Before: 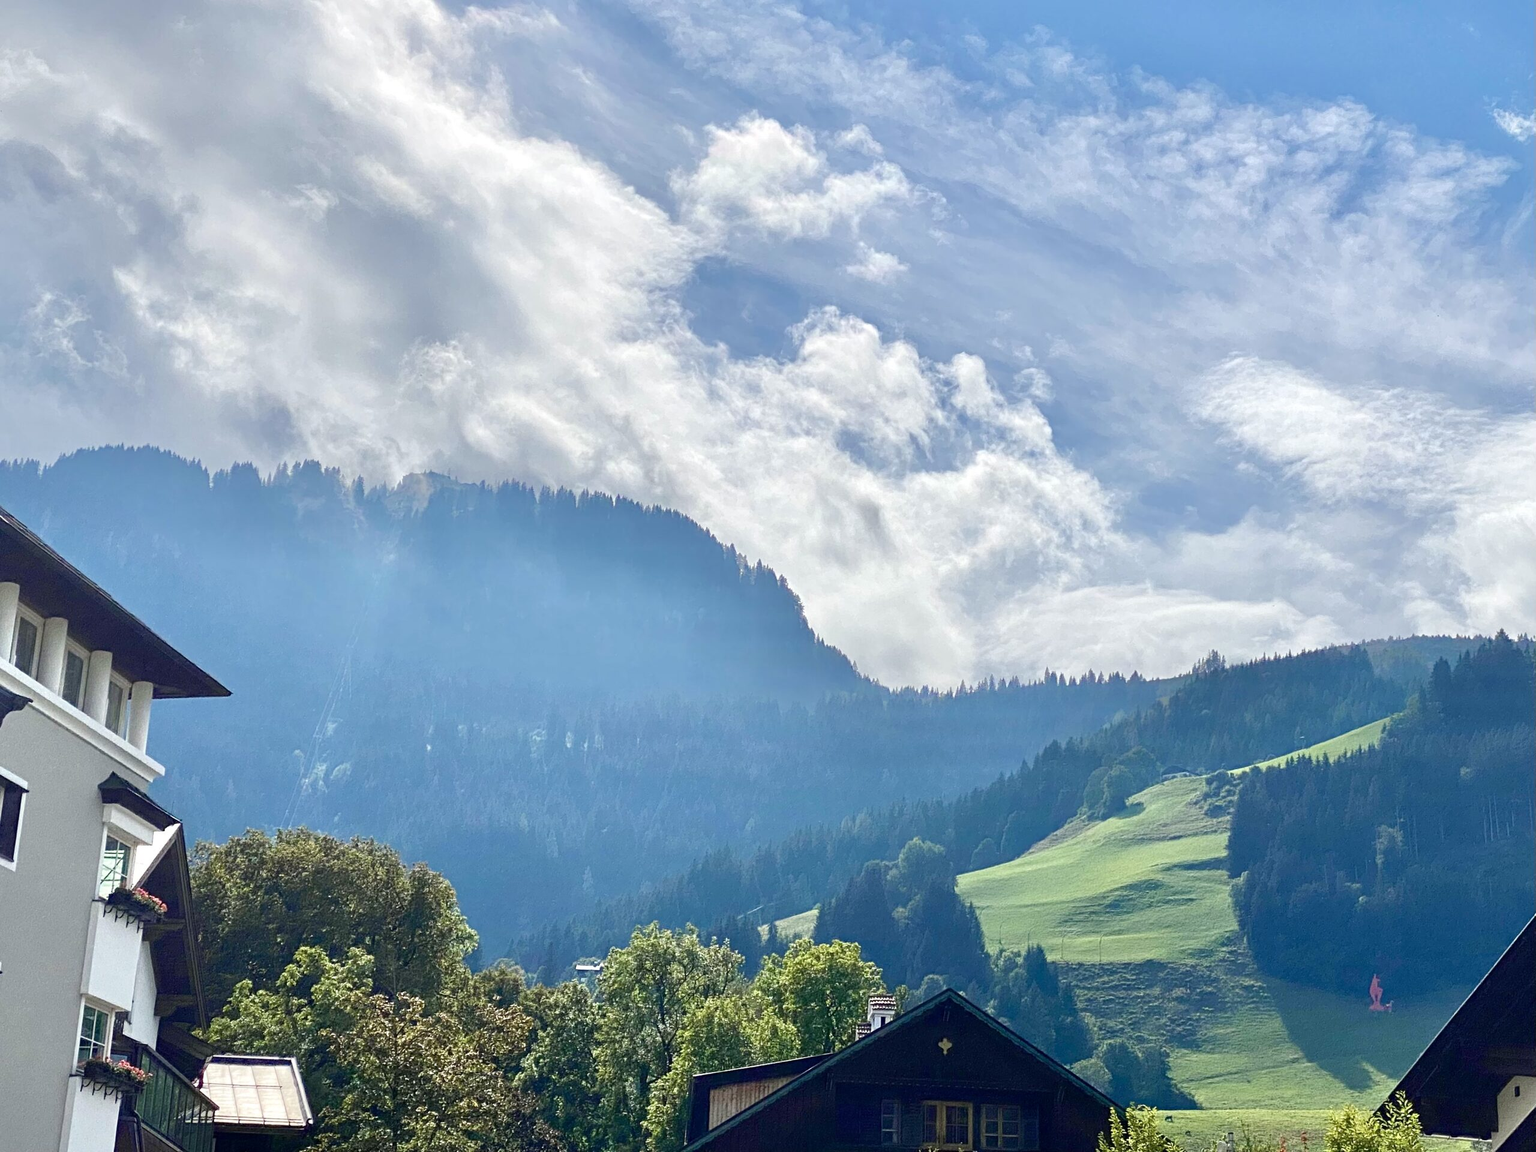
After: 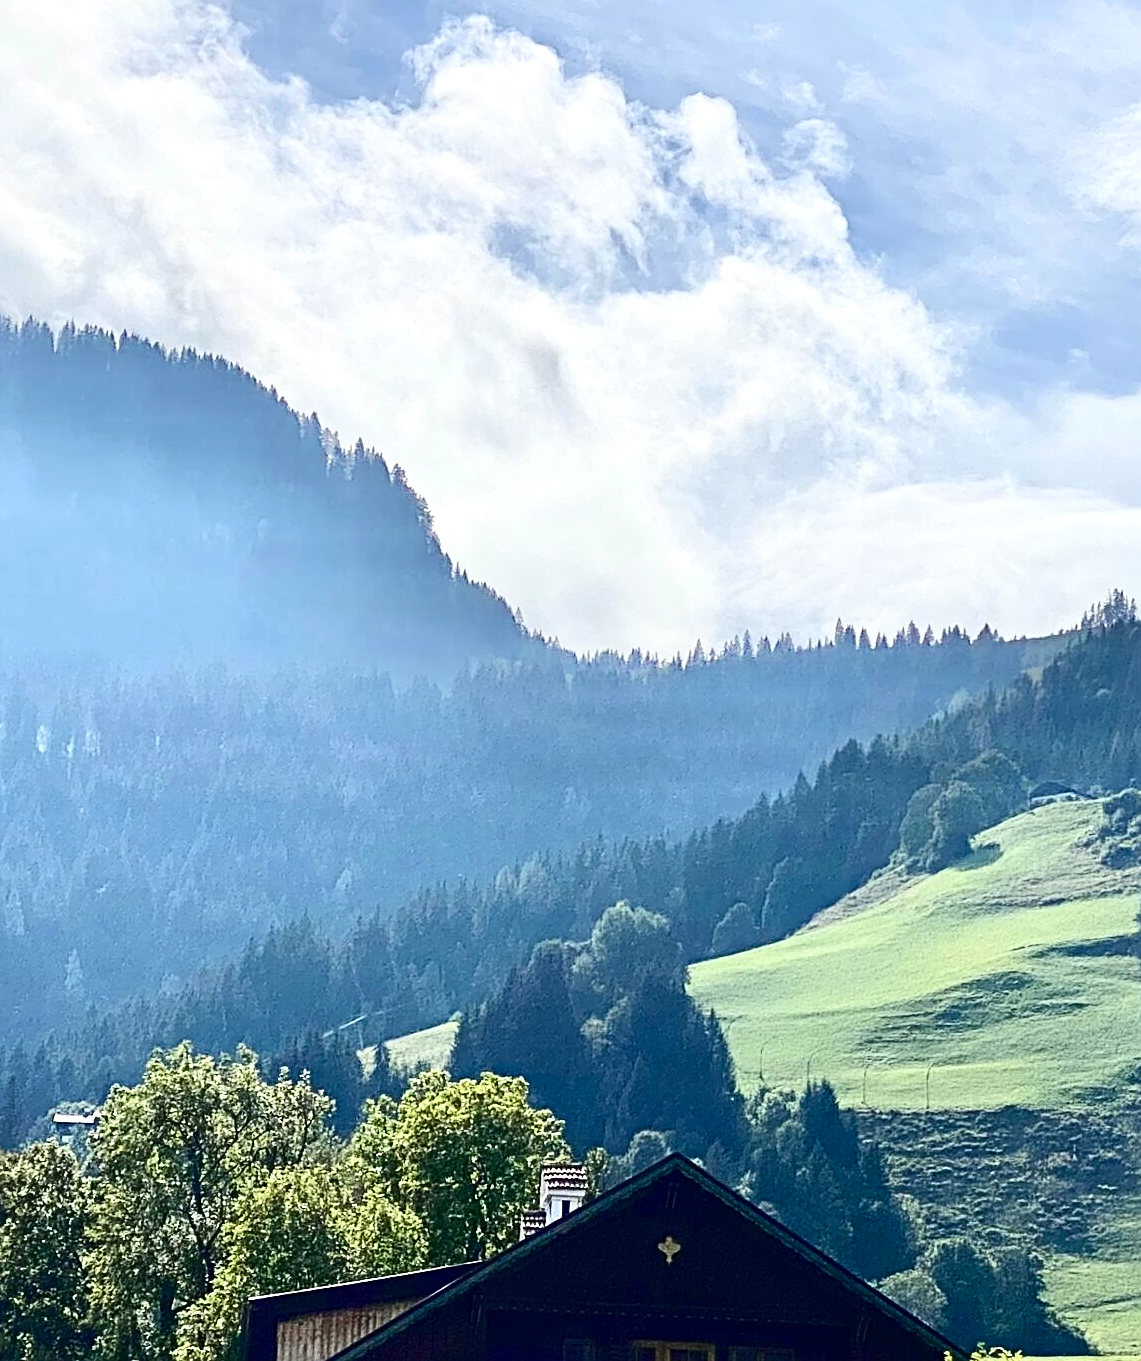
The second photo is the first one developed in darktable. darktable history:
exposure: exposure 0.209 EV, compensate highlight preservation false
crop: left 35.417%, top 25.742%, right 20.009%, bottom 3.35%
contrast brightness saturation: contrast 0.296
sharpen: on, module defaults
